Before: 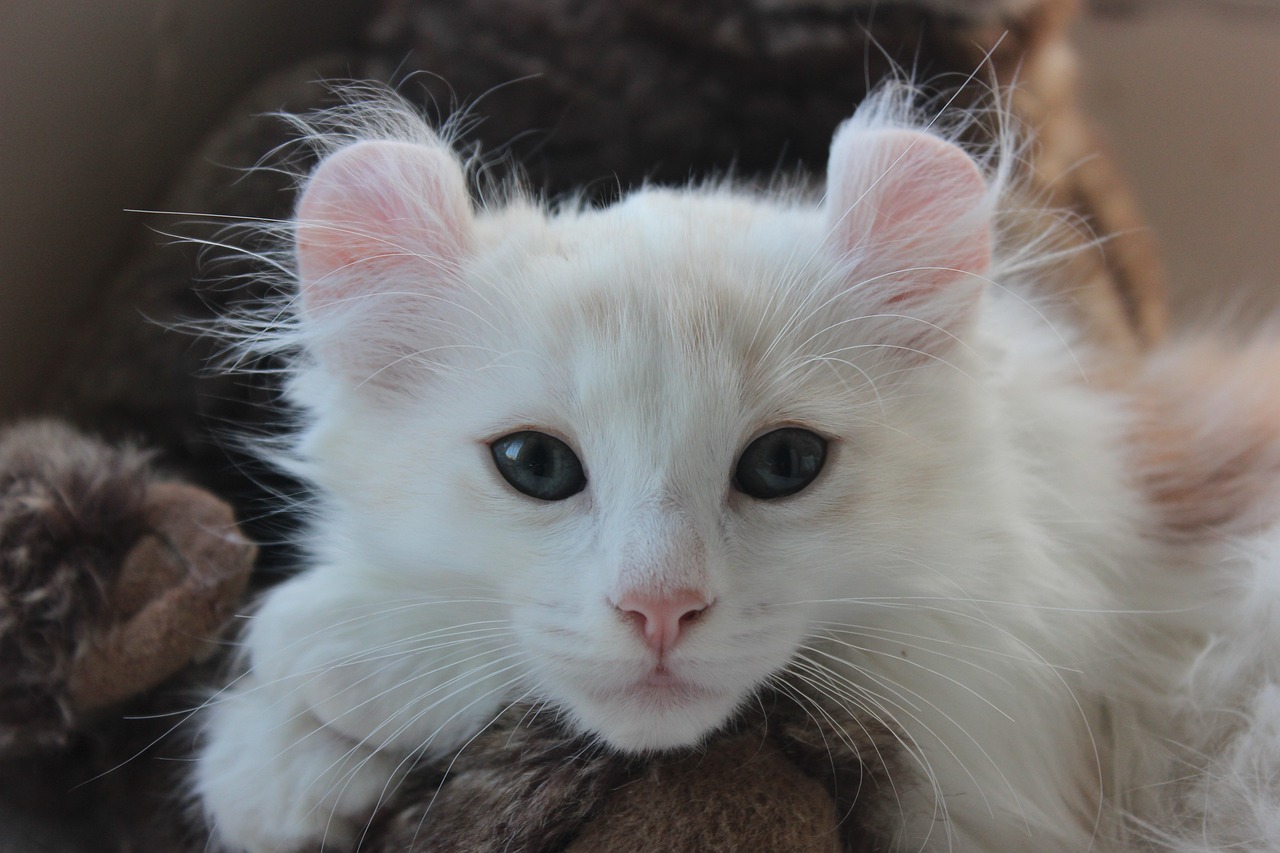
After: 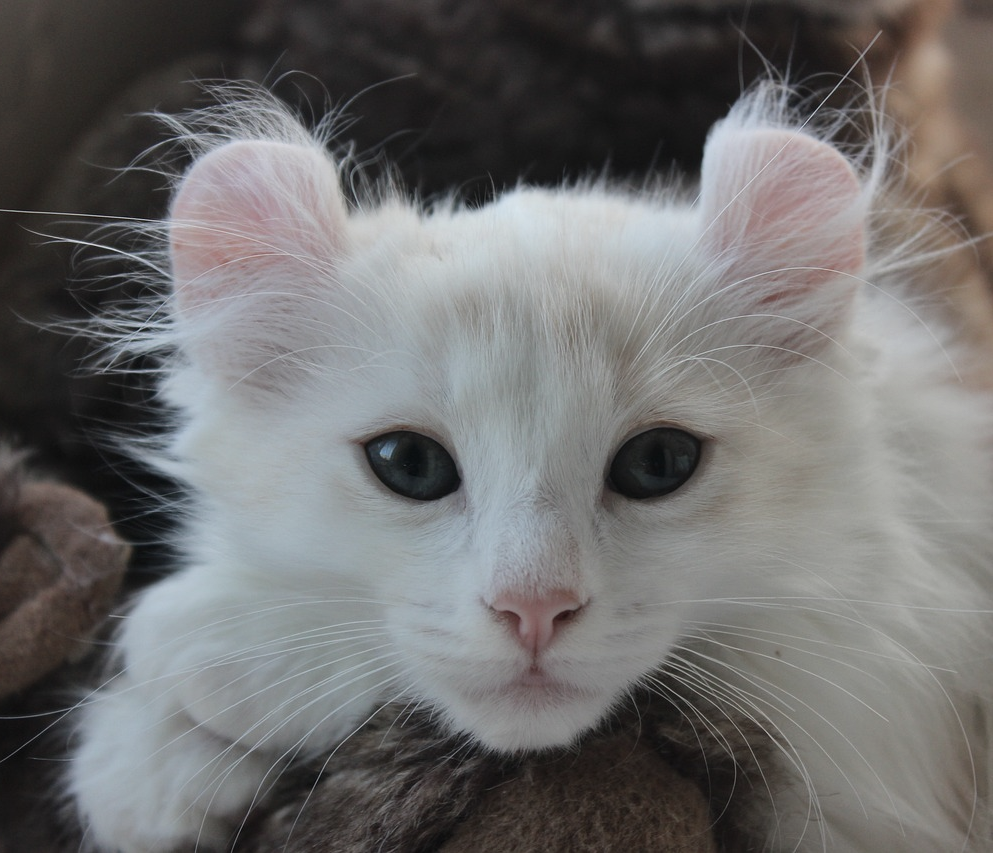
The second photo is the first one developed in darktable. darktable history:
contrast brightness saturation: contrast 0.058, brightness -0.006, saturation -0.245
shadows and highlights: shadows 20.95, highlights -82.3, soften with gaussian
crop: left 9.877%, right 12.532%
